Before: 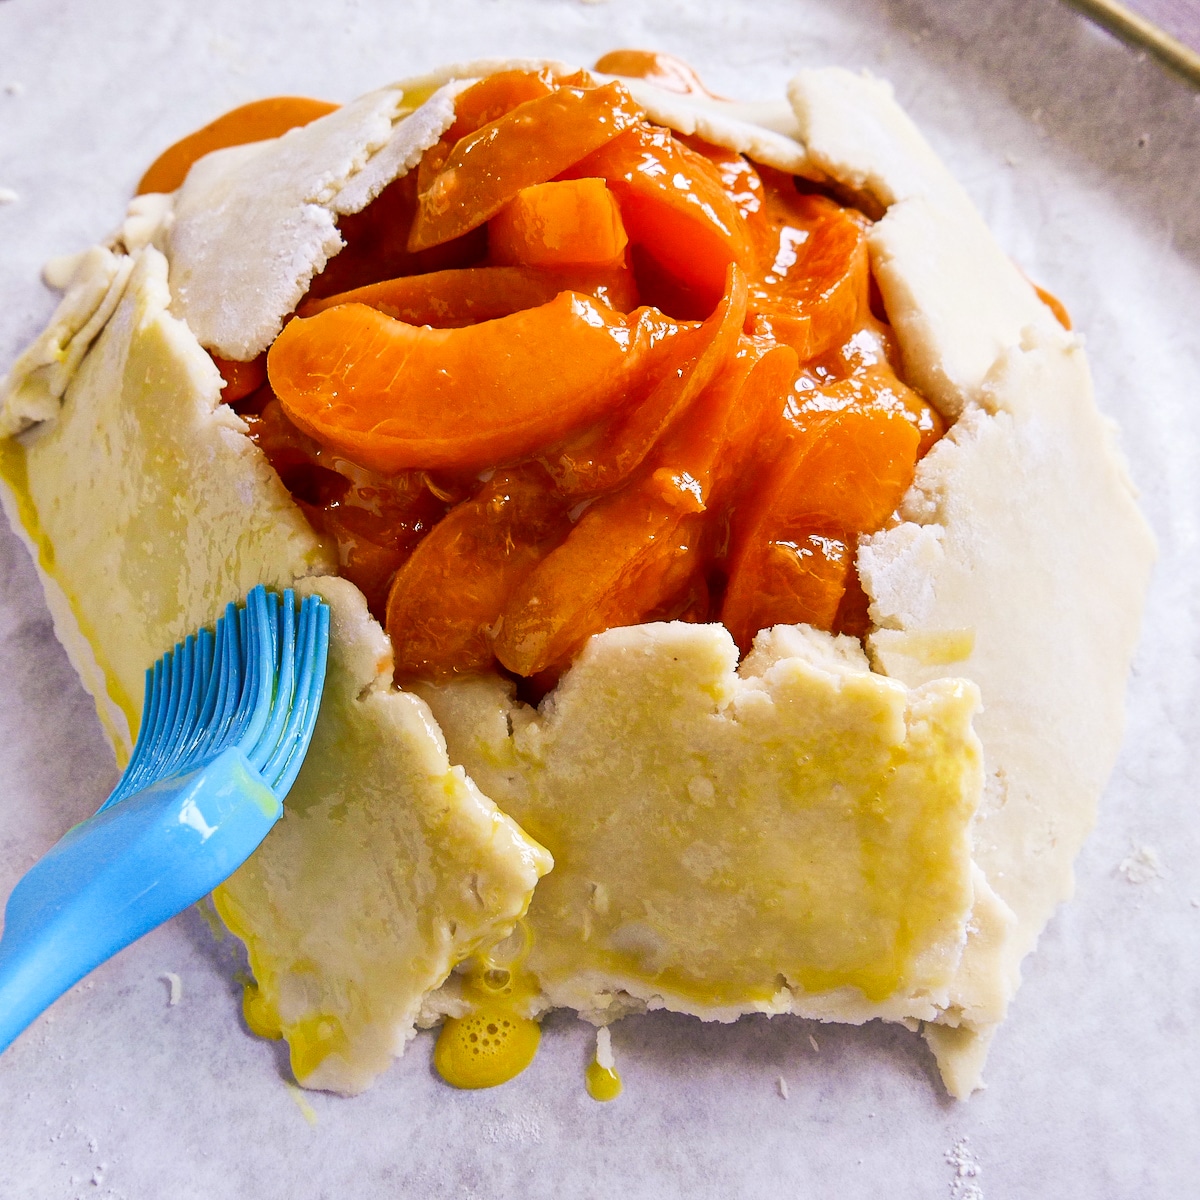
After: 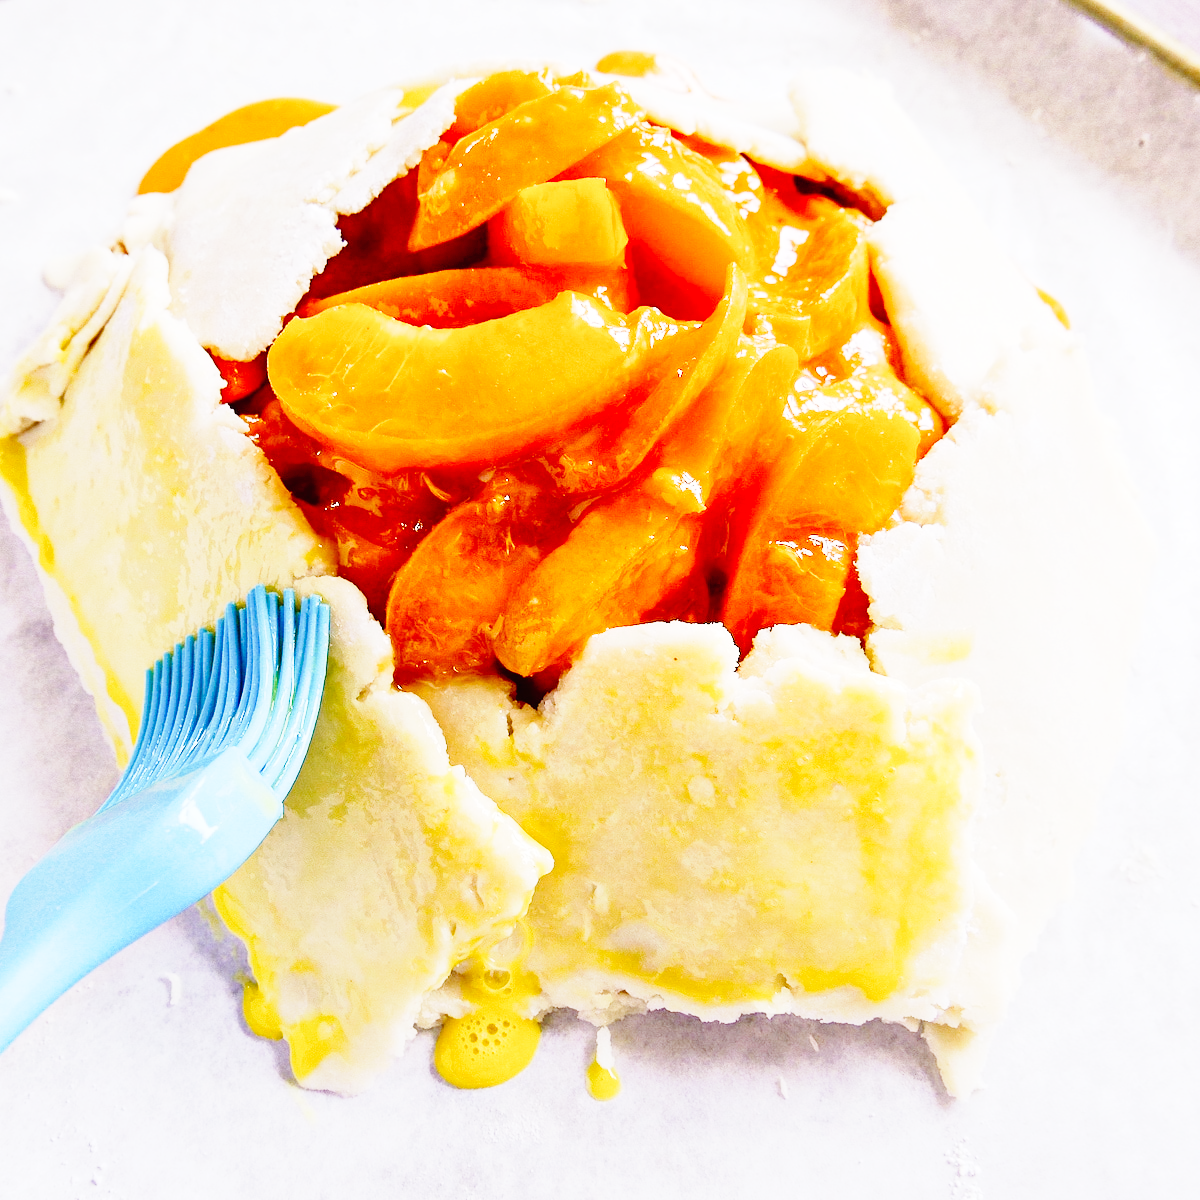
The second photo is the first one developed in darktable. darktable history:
tone curve: curves: ch0 [(0, 0) (0.105, 0.044) (0.195, 0.128) (0.283, 0.283) (0.384, 0.404) (0.485, 0.531) (0.635, 0.7) (0.832, 0.858) (1, 0.977)]; ch1 [(0, 0) (0.161, 0.092) (0.35, 0.33) (0.379, 0.401) (0.448, 0.478) (0.498, 0.503) (0.531, 0.537) (0.586, 0.563) (0.687, 0.648) (1, 1)]; ch2 [(0, 0) (0.359, 0.372) (0.437, 0.437) (0.483, 0.484) (0.53, 0.515) (0.556, 0.553) (0.635, 0.589) (1, 1)], preserve colors none
exposure: black level correction -0.002, exposure 0.545 EV, compensate highlight preservation false
base curve: curves: ch0 [(0, 0) (0.028, 0.03) (0.121, 0.232) (0.46, 0.748) (0.859, 0.968) (1, 1)], preserve colors none
